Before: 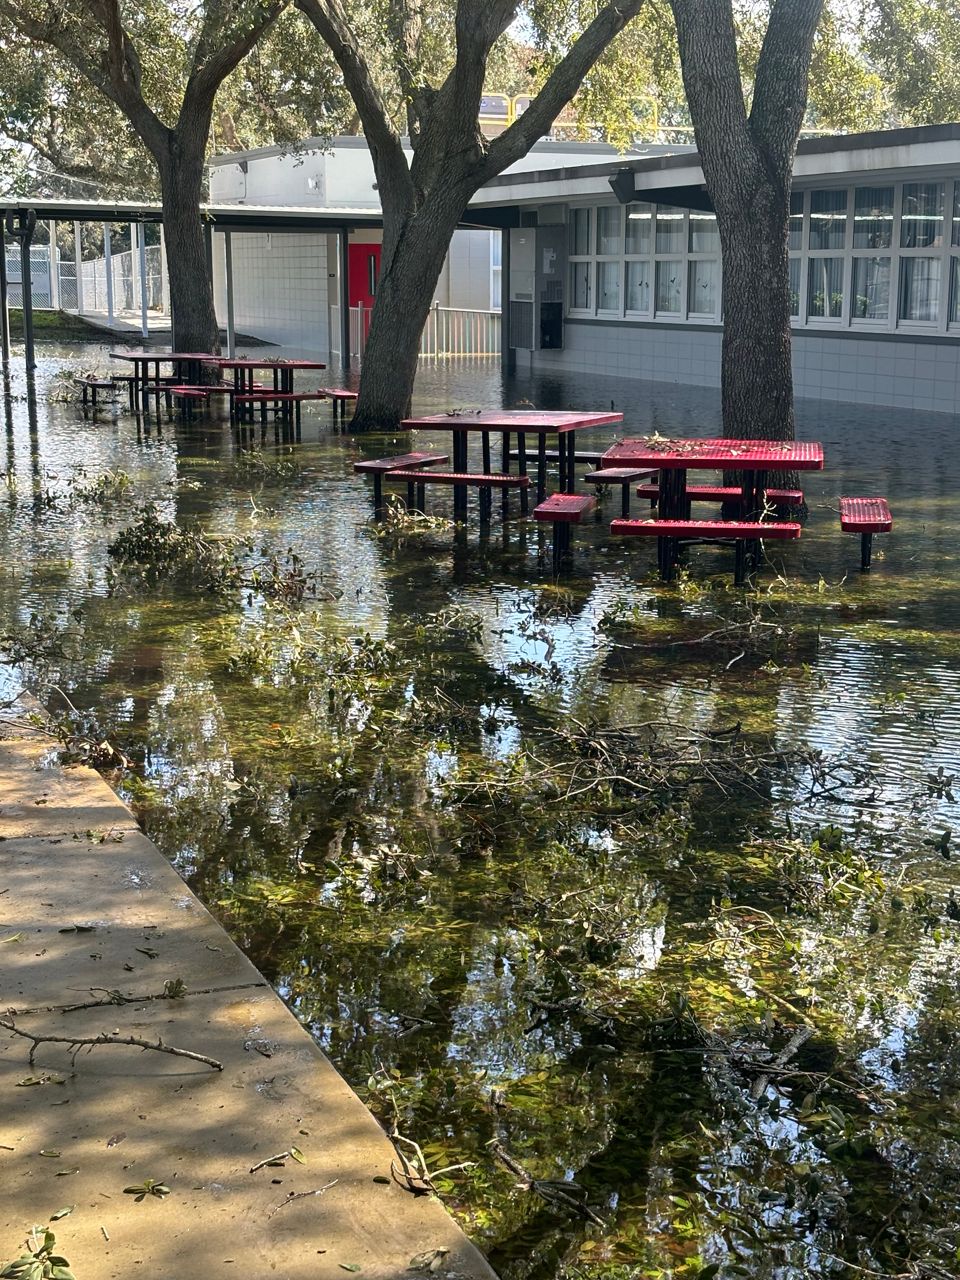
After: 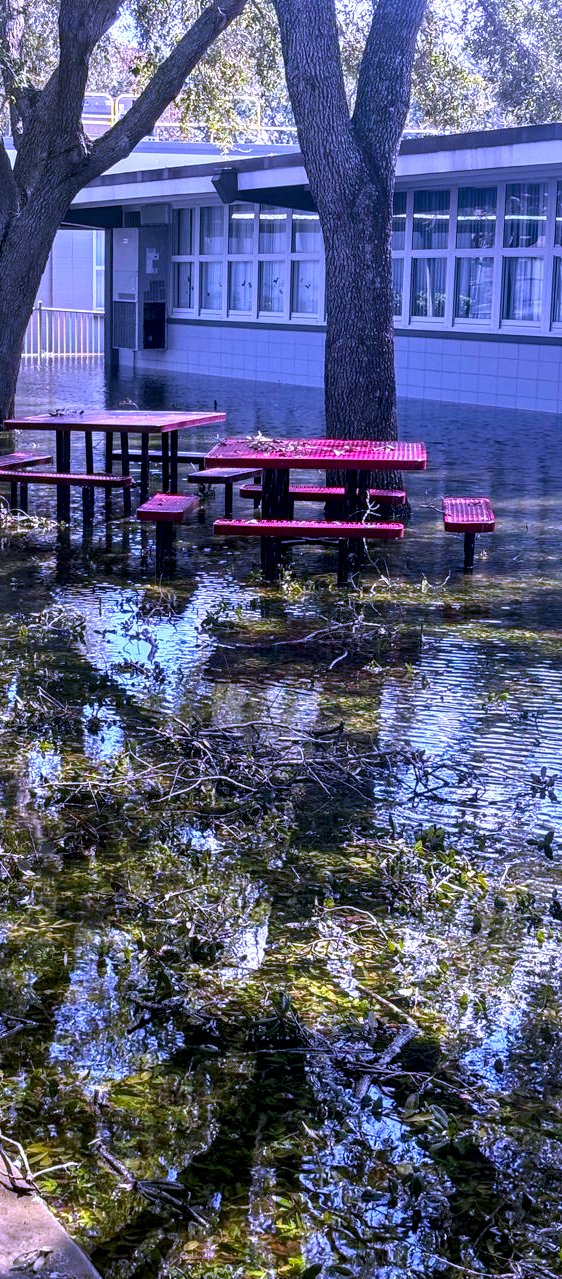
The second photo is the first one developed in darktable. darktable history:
local contrast: detail 142%
crop: left 41.402%
color balance rgb: perceptual saturation grading › global saturation 20%, global vibrance 20%
white balance: red 0.98, blue 1.61
